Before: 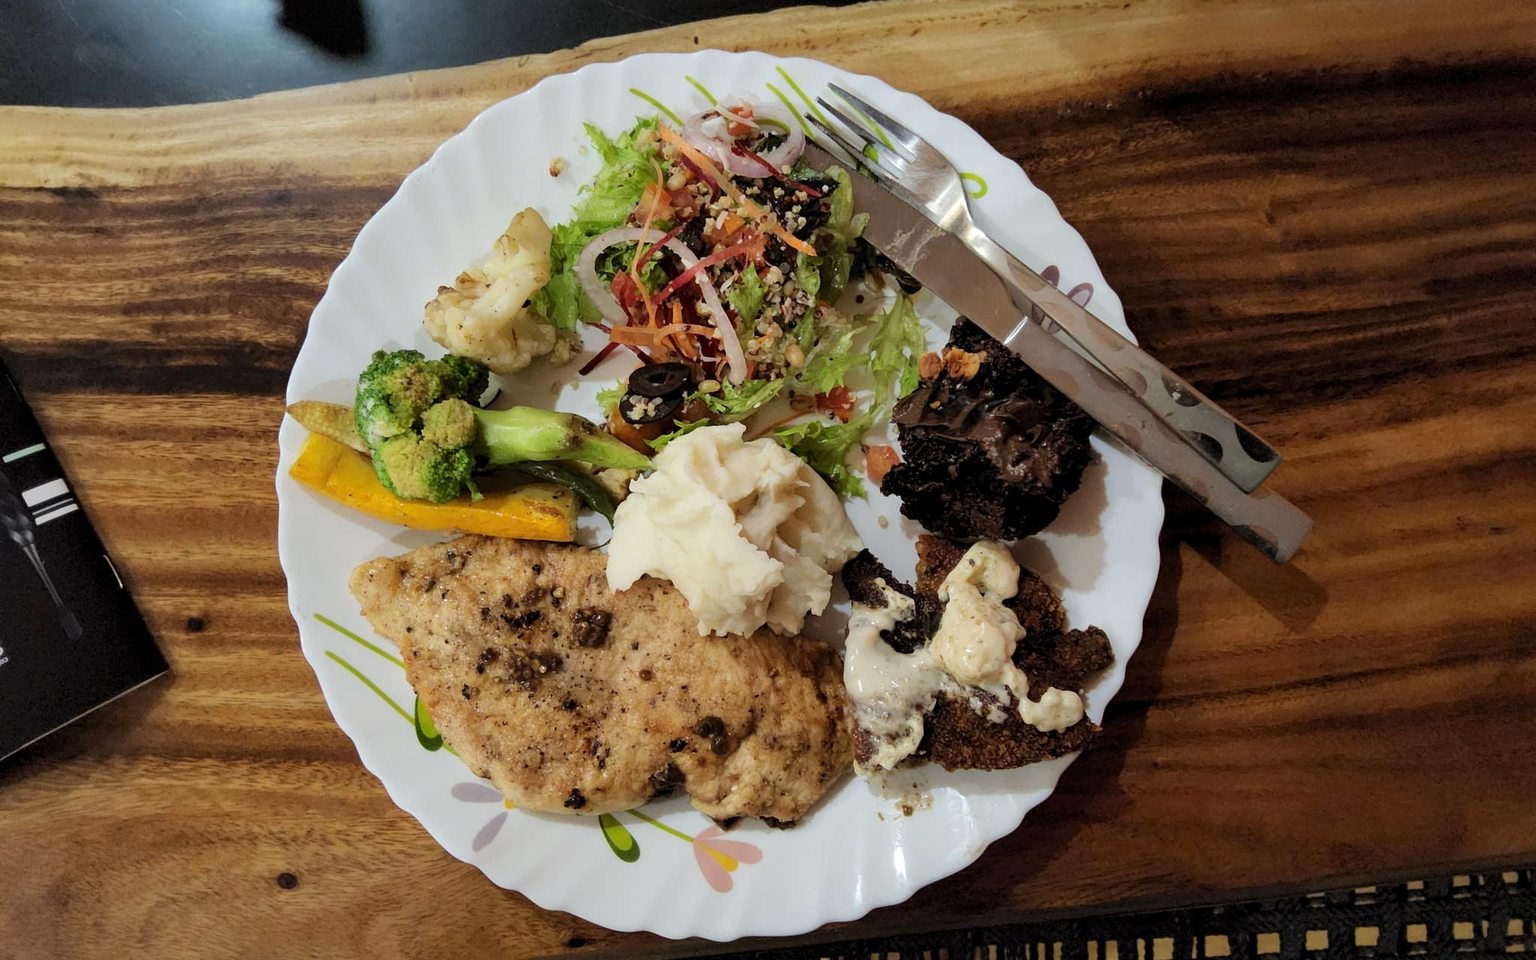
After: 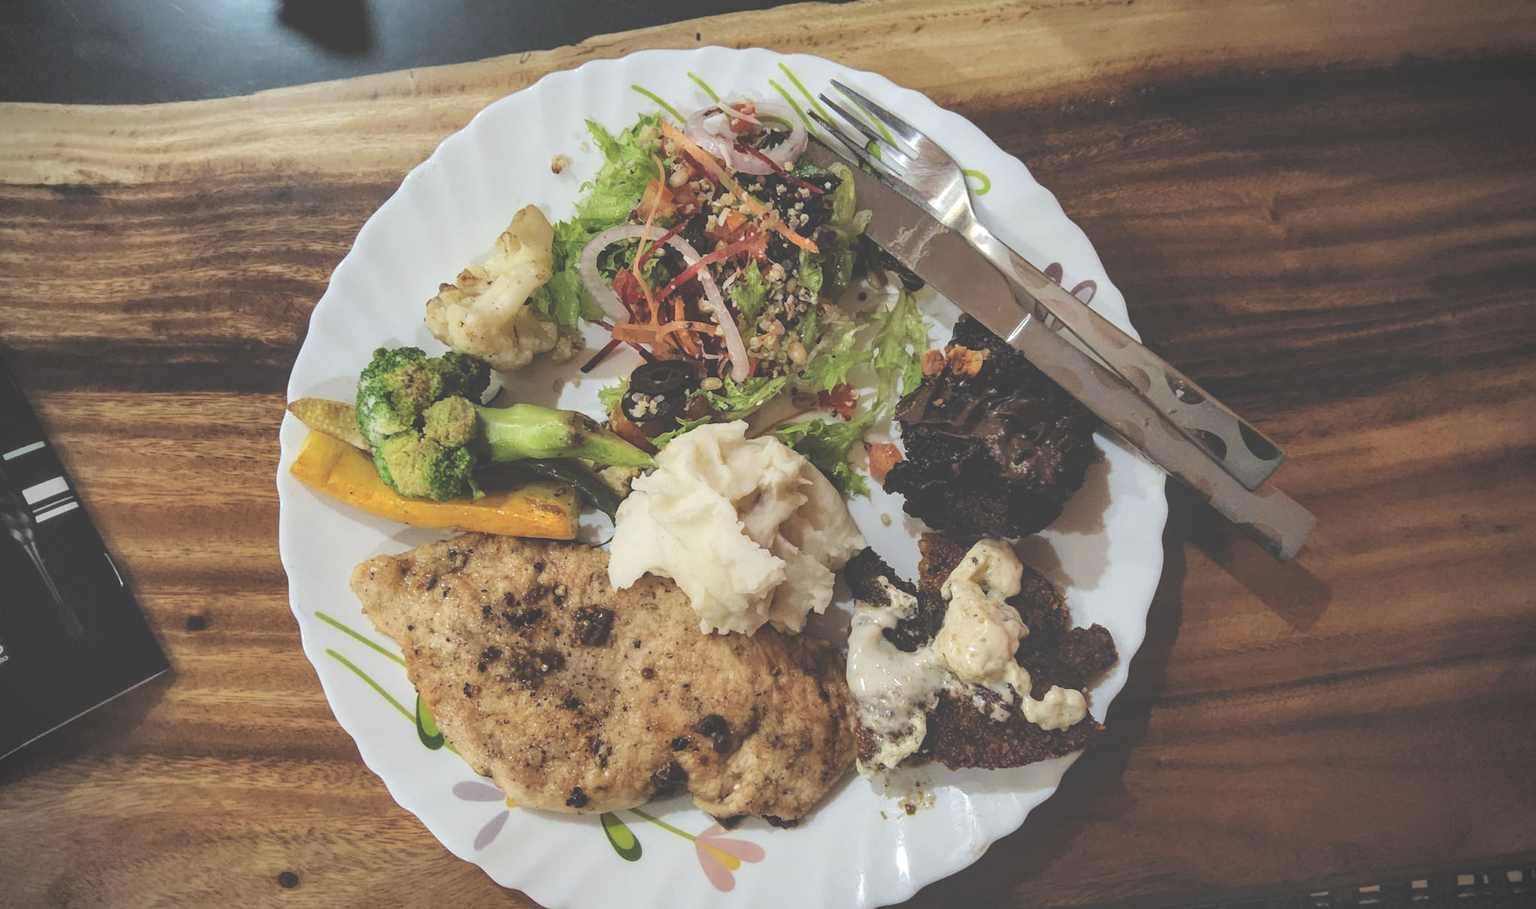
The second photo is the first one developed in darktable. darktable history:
exposure: black level correction -0.062, exposure -0.05 EV, compensate highlight preservation false
vignetting: dithering 8-bit output, unbound false
local contrast: on, module defaults
crop: top 0.448%, right 0.264%, bottom 5.045%
